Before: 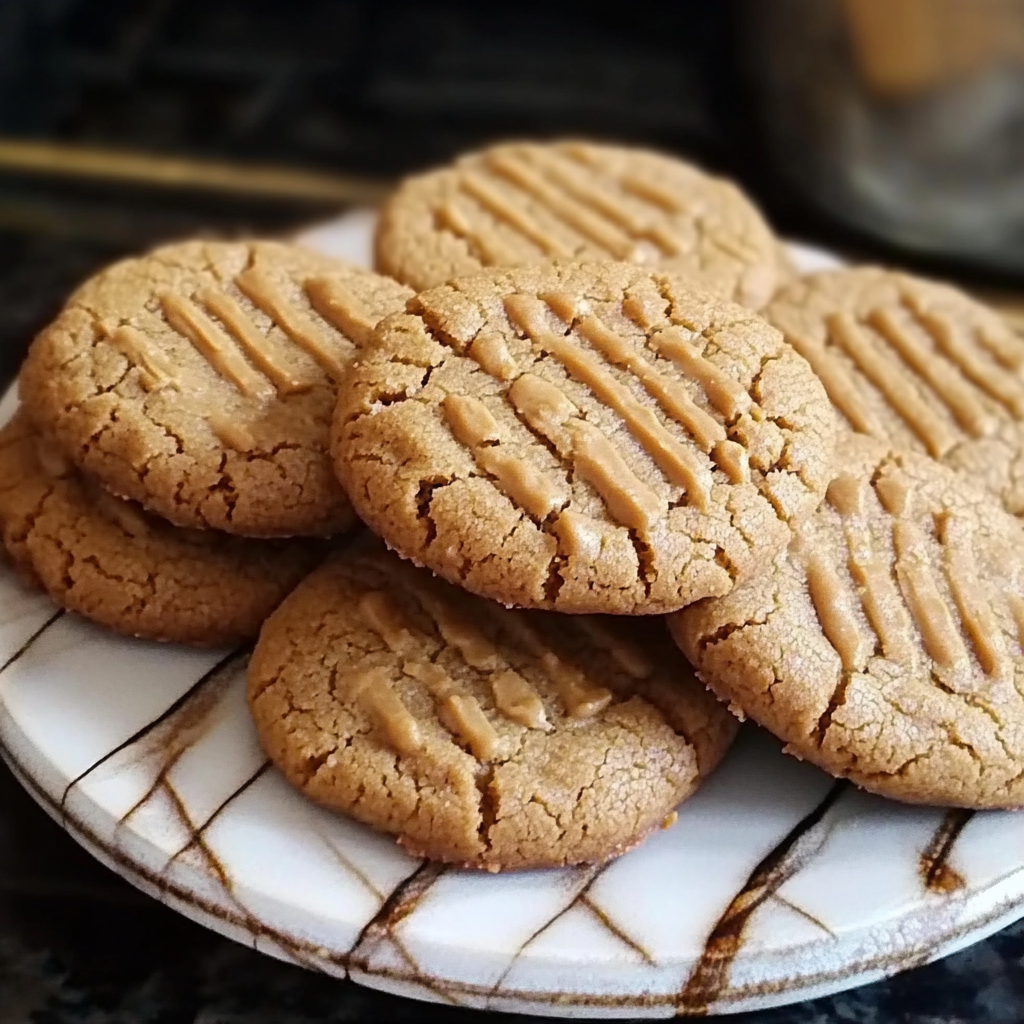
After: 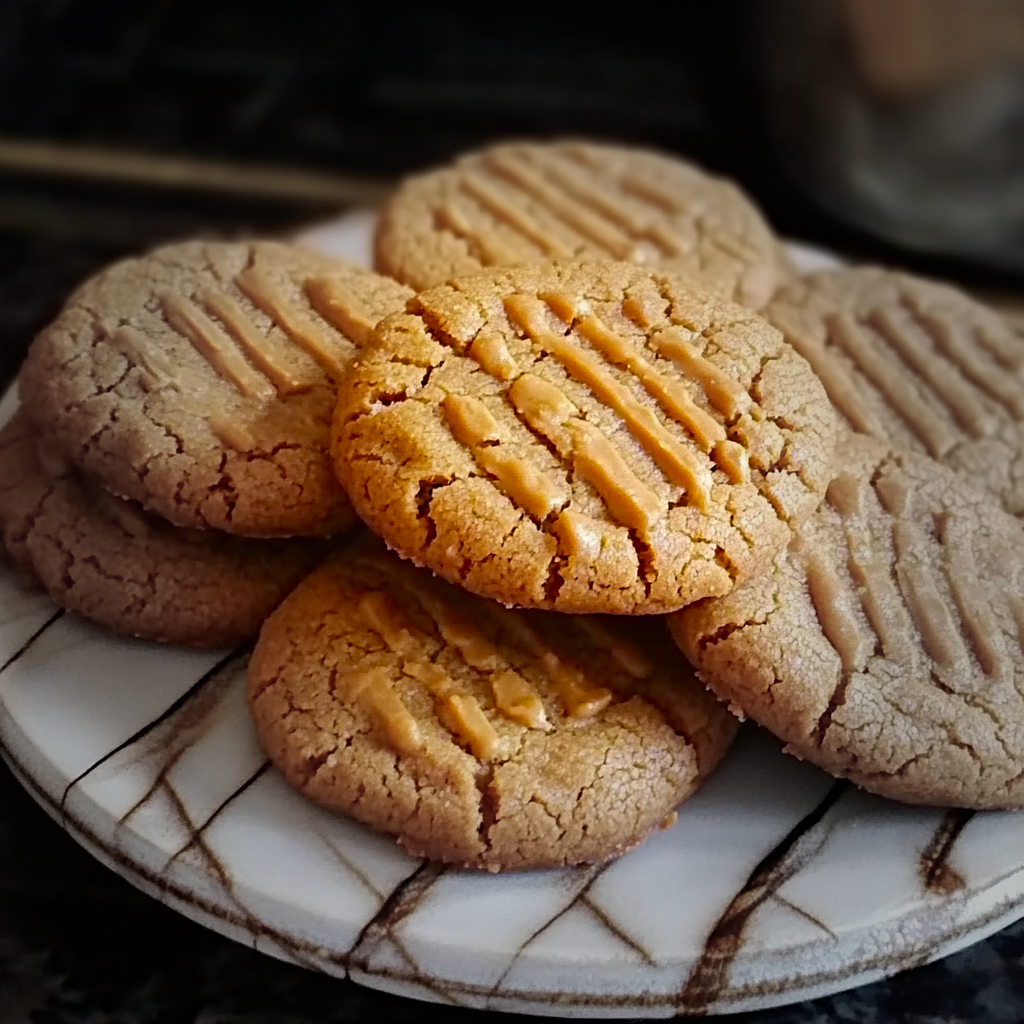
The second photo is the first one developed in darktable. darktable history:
vignetting: fall-off start 39.63%, fall-off radius 40.66%, unbound false
haze removal: compatibility mode true, adaptive false
shadows and highlights: shadows 25.75, highlights -26.23, highlights color adjustment 55.35%
contrast brightness saturation: brightness -0.026, saturation 0.346
